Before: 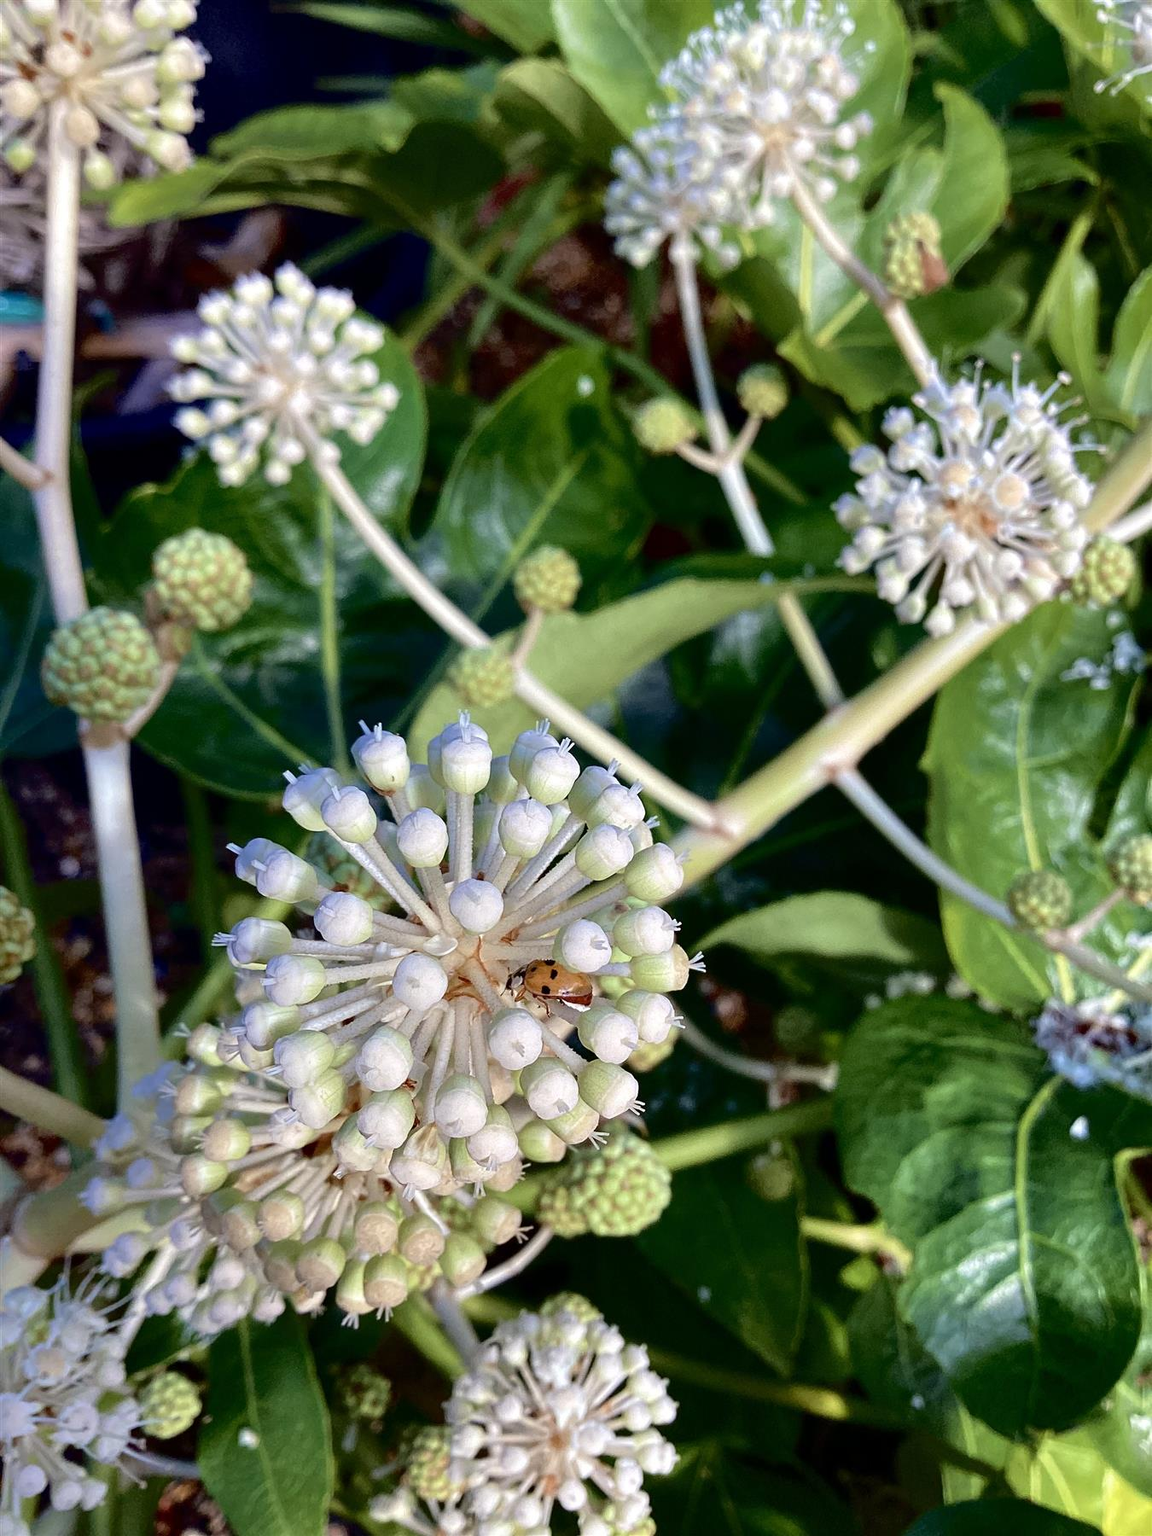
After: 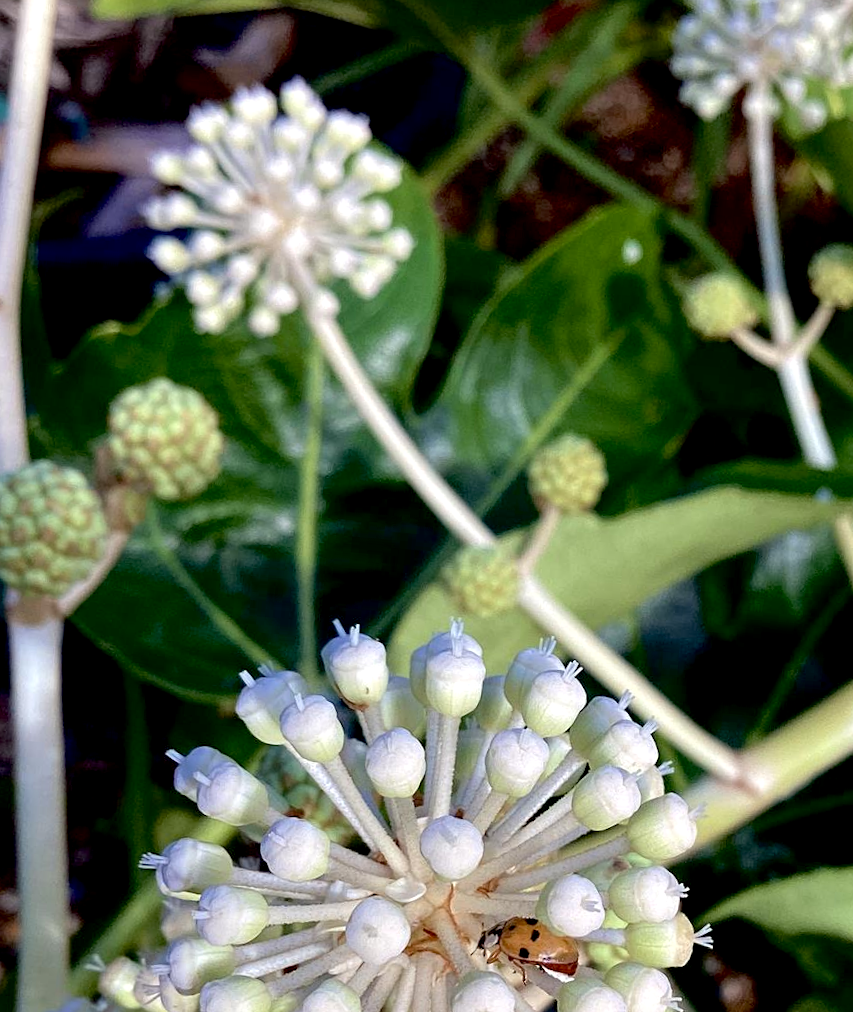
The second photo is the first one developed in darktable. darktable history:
tone equalizer: on, module defaults
exposure: black level correction 0.007, exposure 0.093 EV, compensate highlight preservation false
crop and rotate: angle -4.99°, left 2.122%, top 6.945%, right 27.566%, bottom 30.519%
